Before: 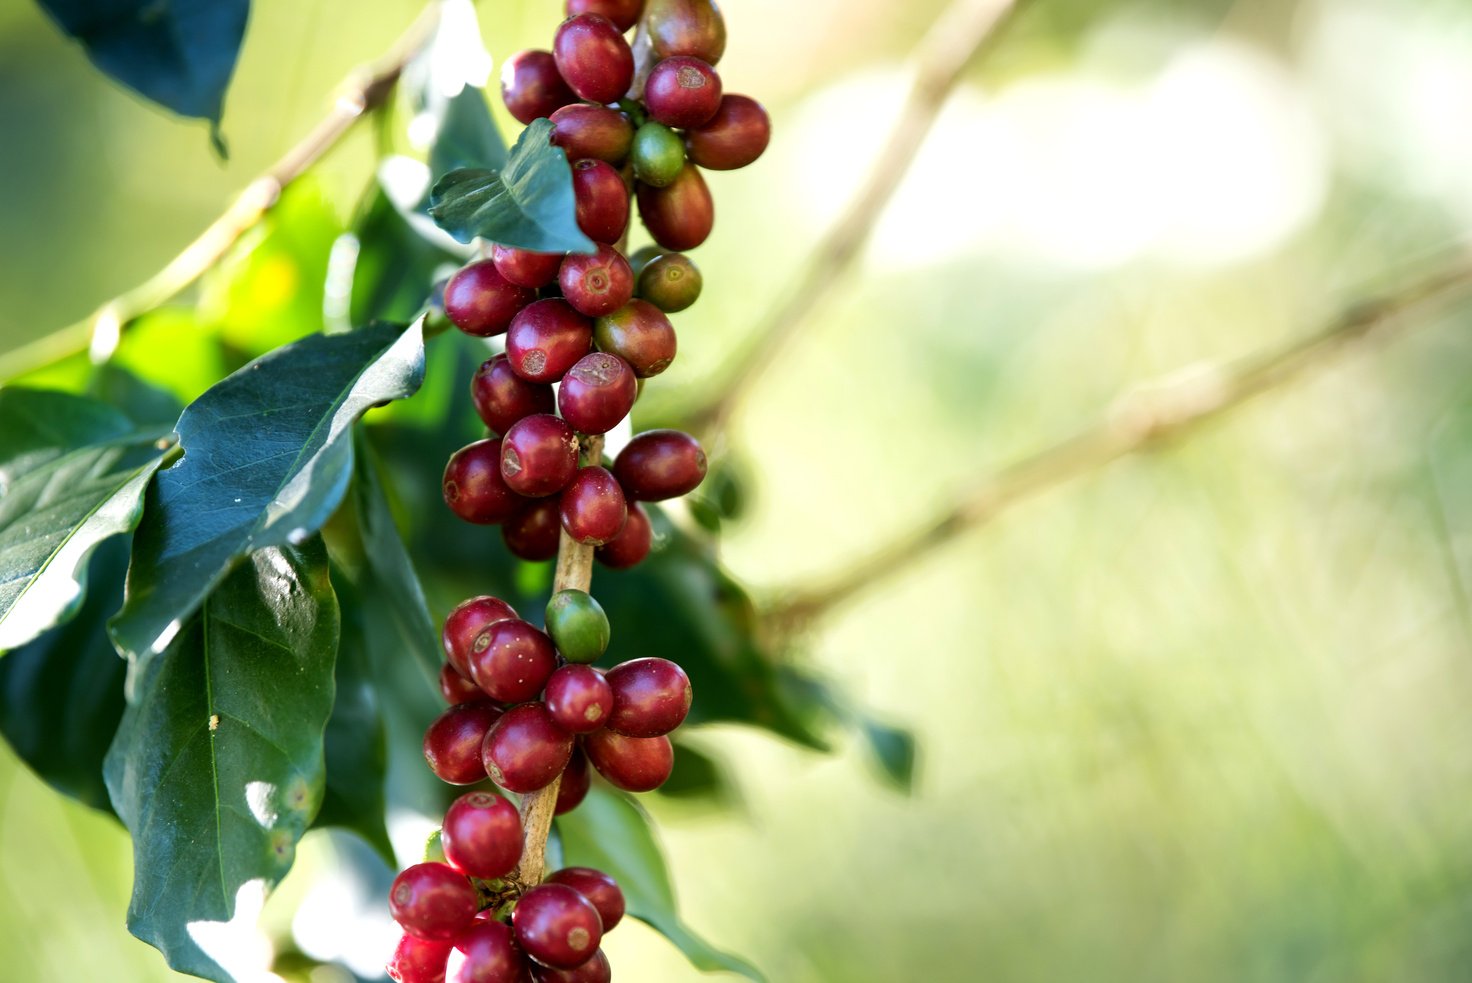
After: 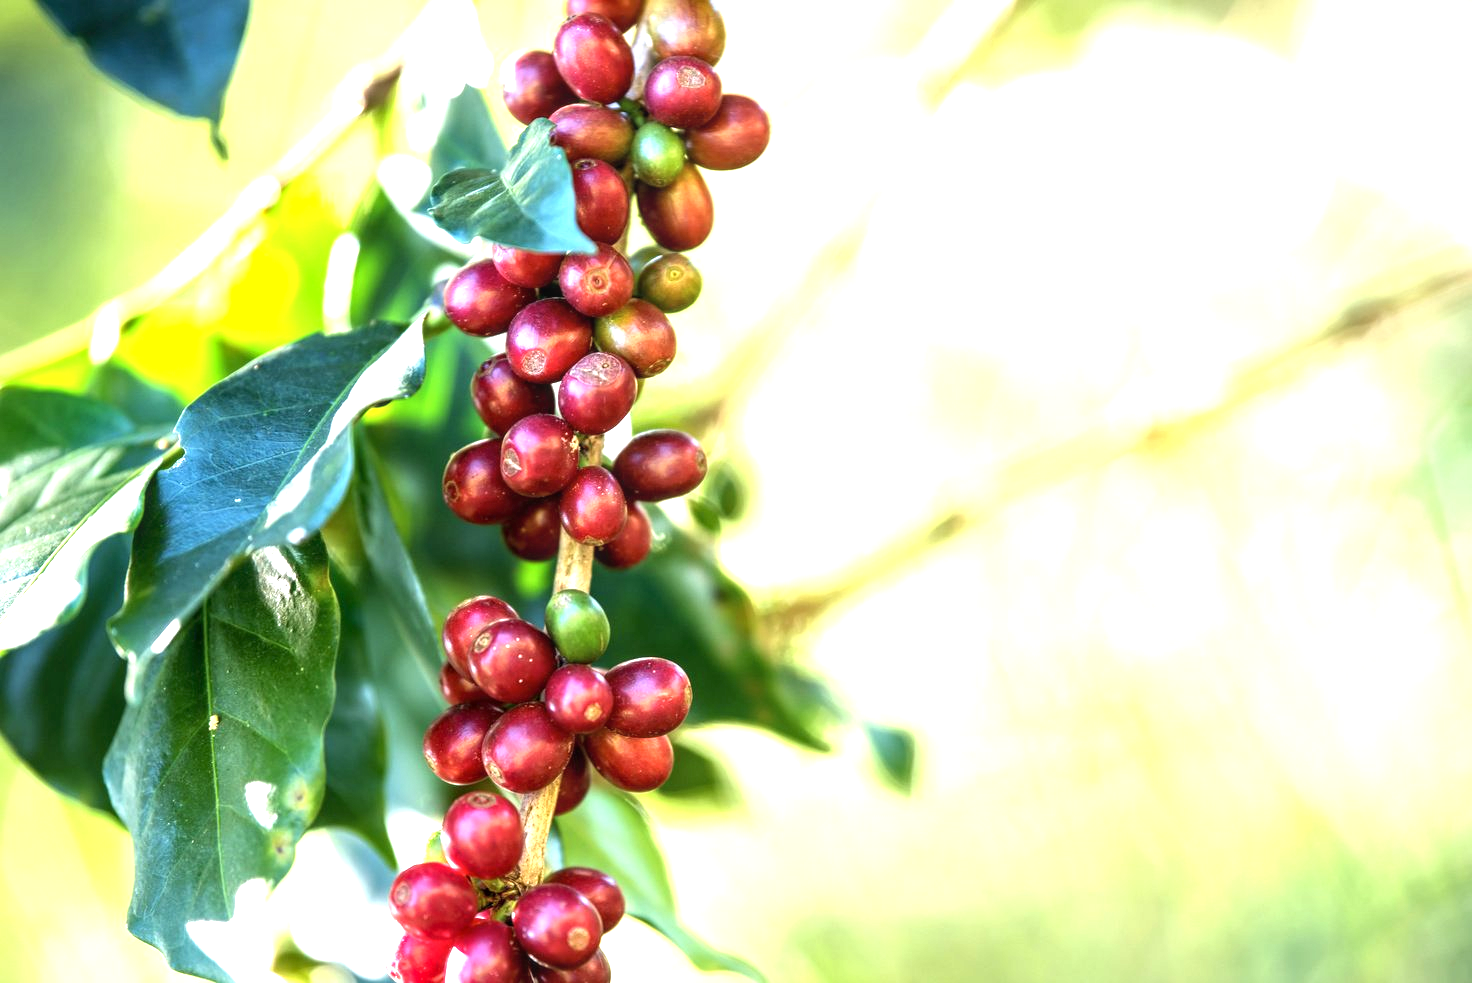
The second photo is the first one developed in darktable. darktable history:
local contrast: on, module defaults
exposure: black level correction 0, exposure 1.2 EV, compensate highlight preservation false
